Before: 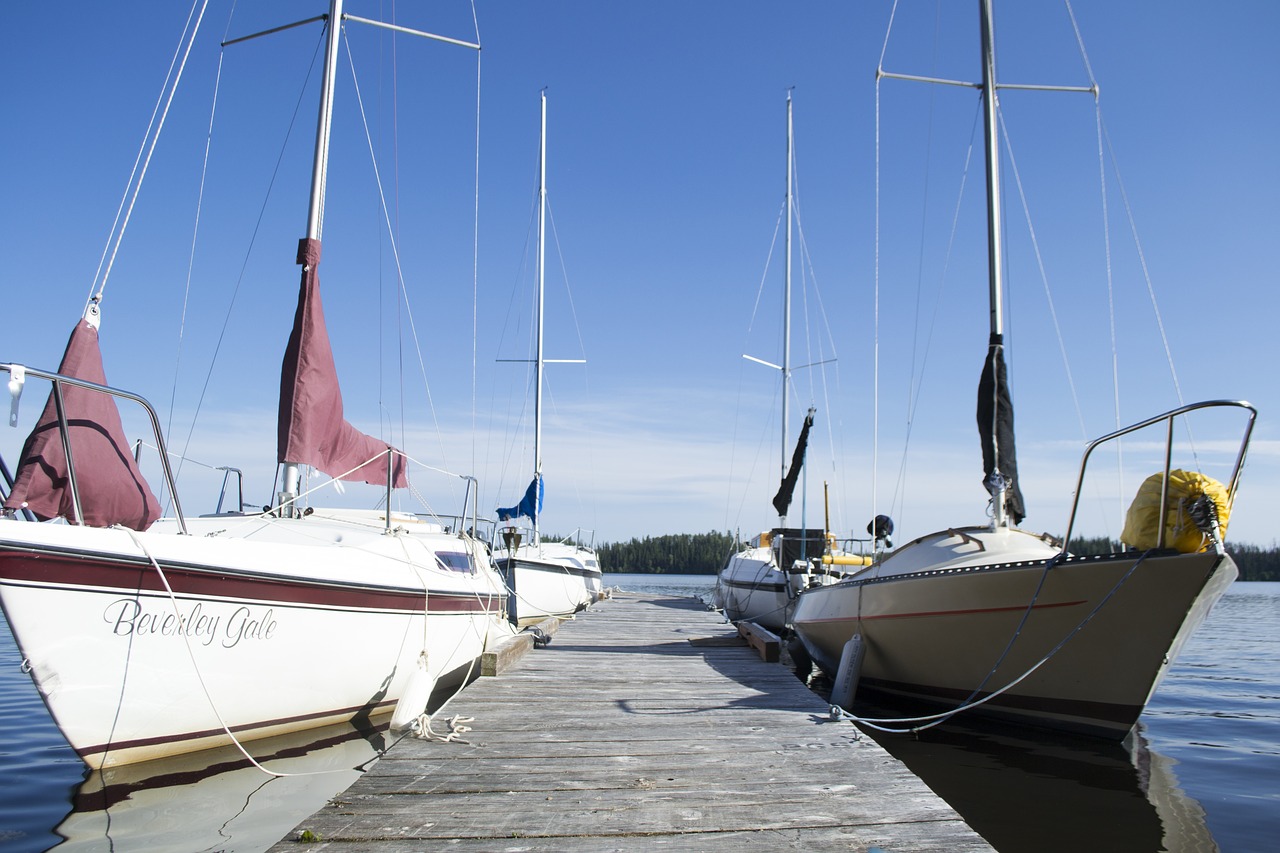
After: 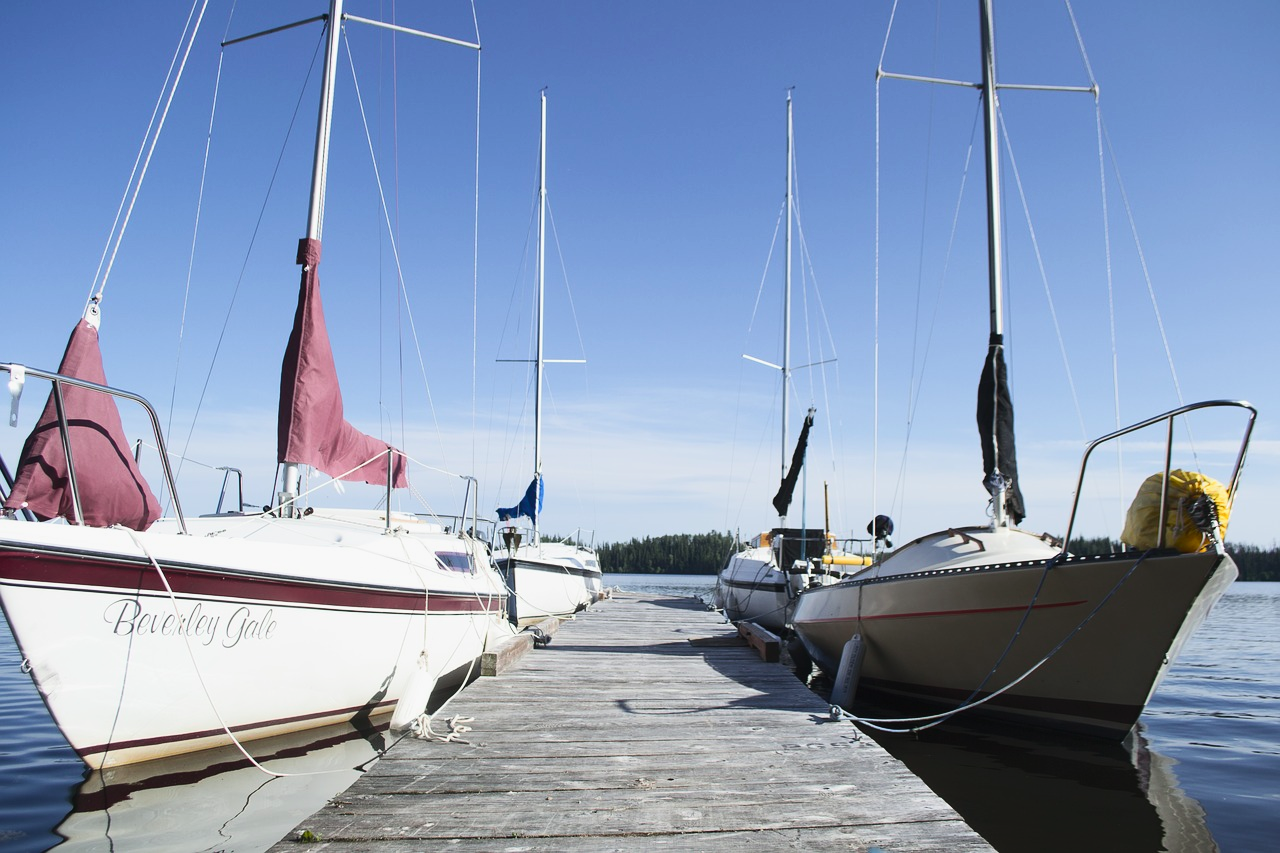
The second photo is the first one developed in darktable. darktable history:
tone curve: curves: ch0 [(0, 0.023) (0.217, 0.19) (0.754, 0.801) (1, 0.977)]; ch1 [(0, 0) (0.392, 0.398) (0.5, 0.5) (0.521, 0.528) (0.56, 0.577) (1, 1)]; ch2 [(0, 0) (0.5, 0.5) (0.579, 0.561) (0.65, 0.657) (1, 1)], color space Lab, independent channels, preserve colors none
